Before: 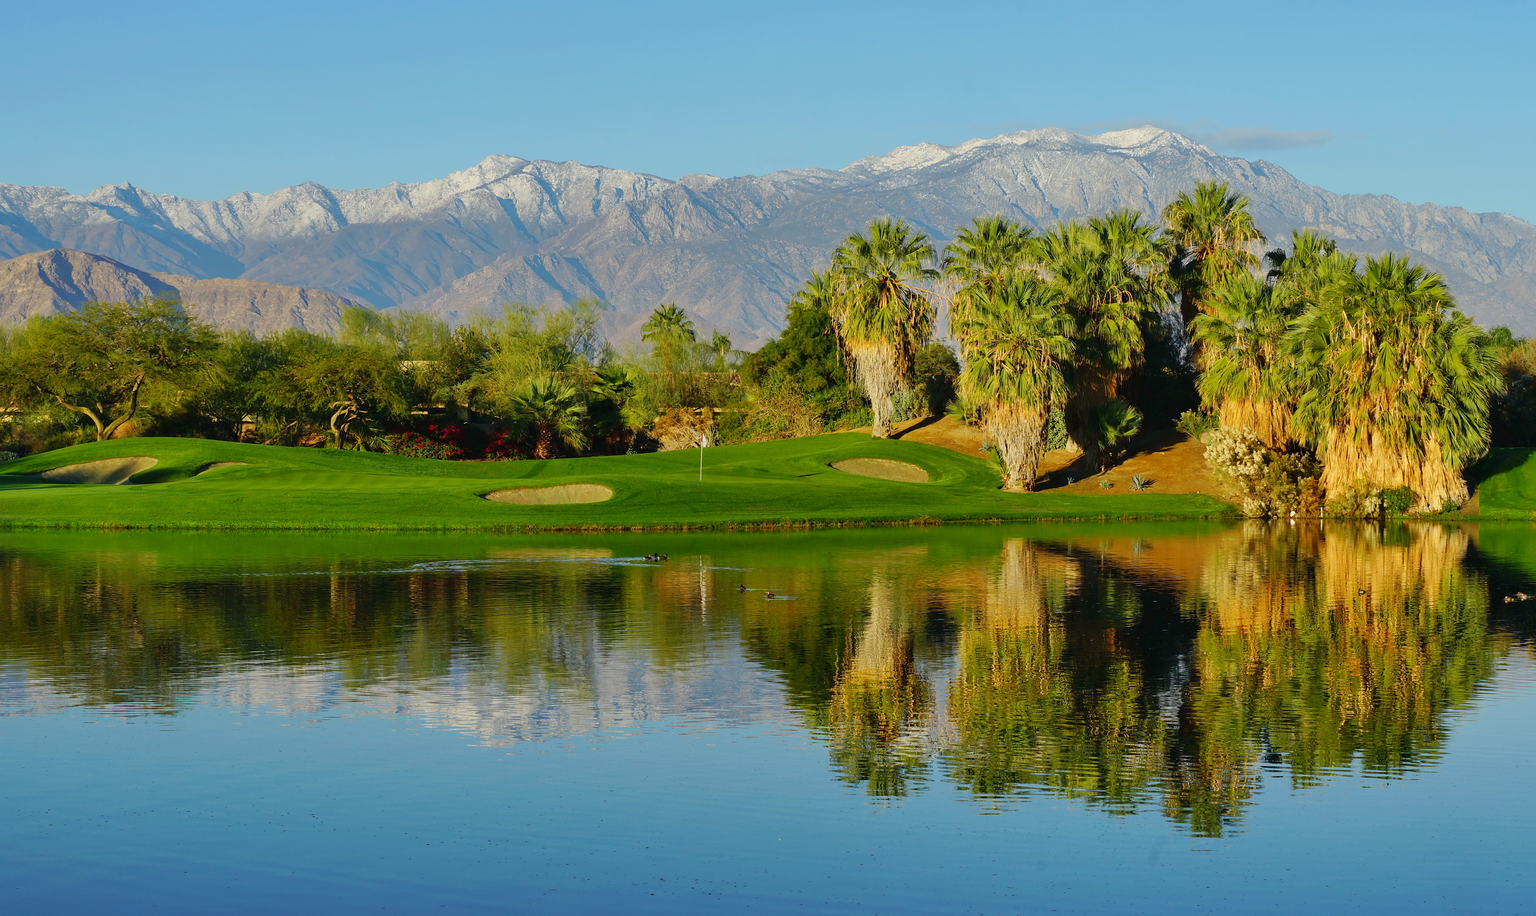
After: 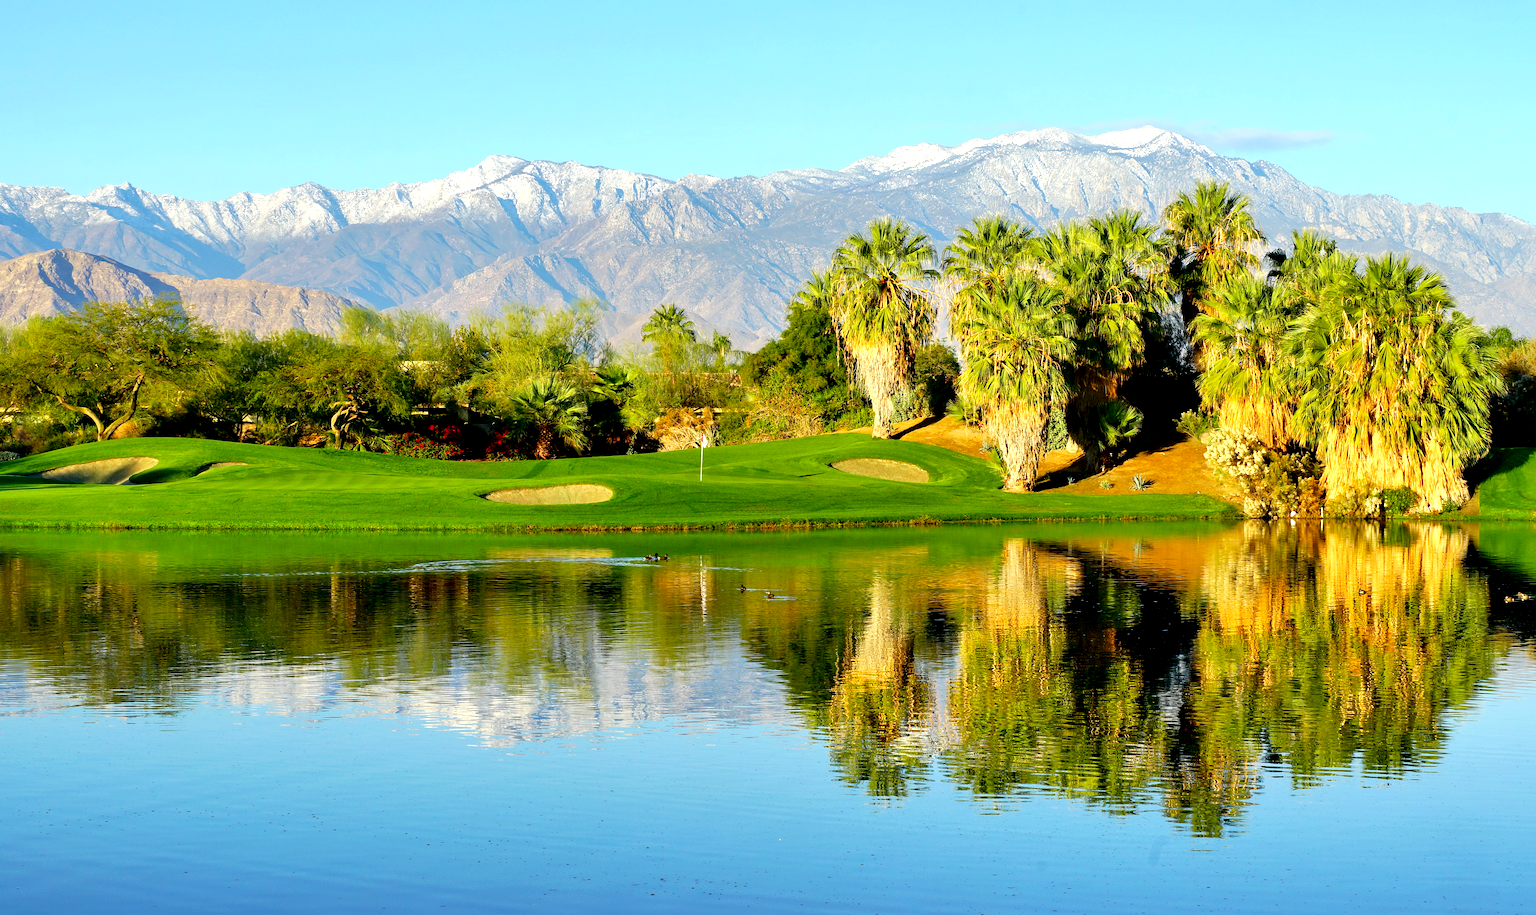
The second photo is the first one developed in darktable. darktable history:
exposure: black level correction 0.008, exposure 0.972 EV, compensate exposure bias true, compensate highlight preservation false
